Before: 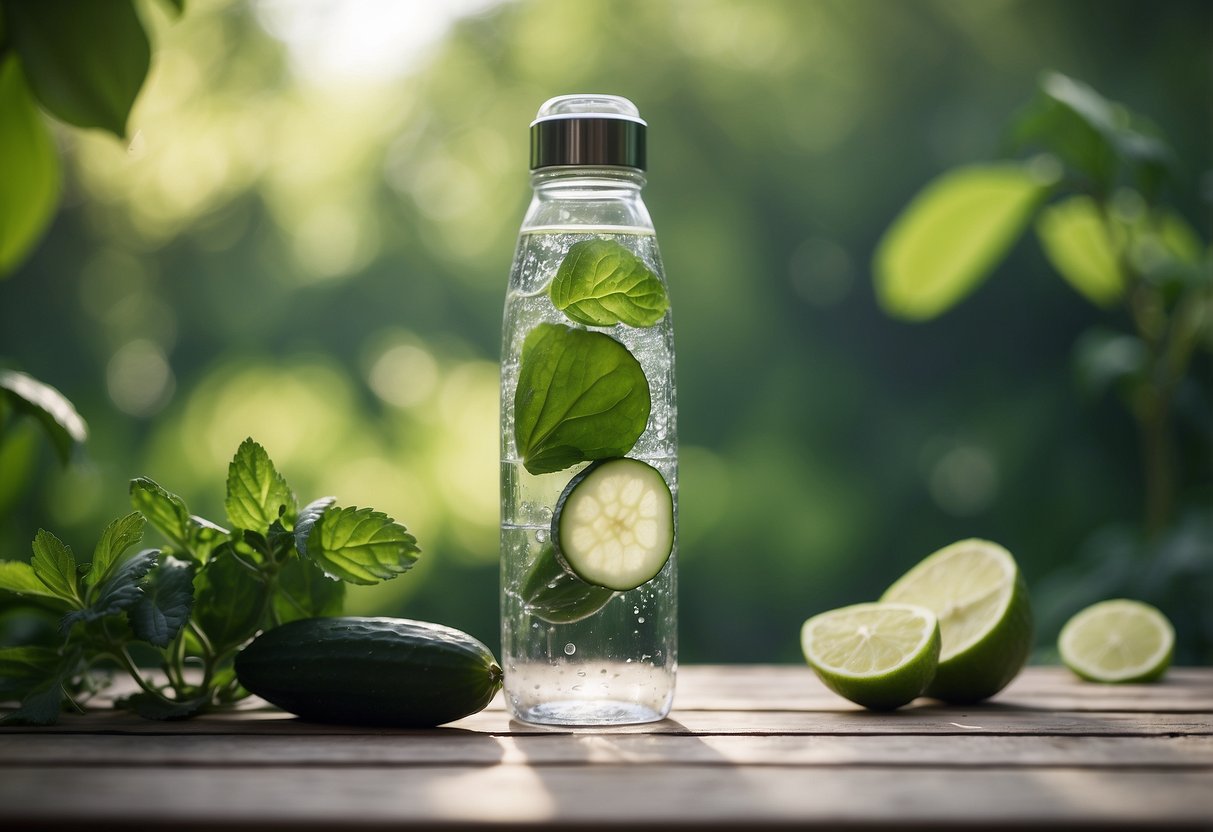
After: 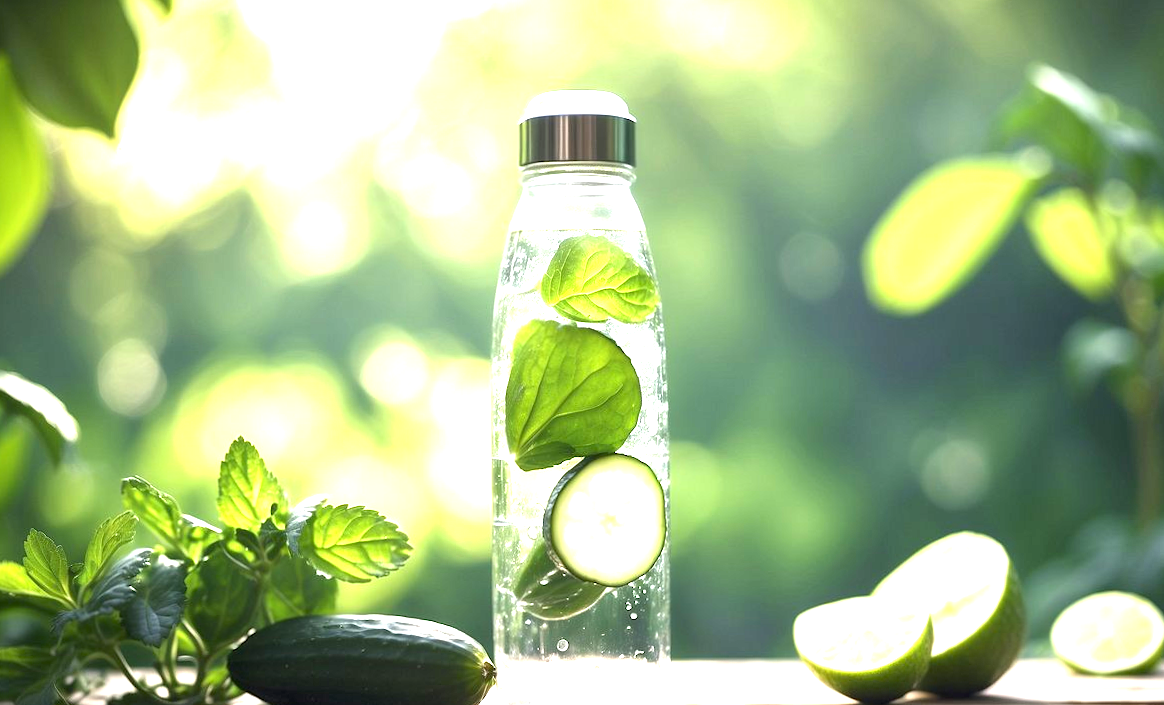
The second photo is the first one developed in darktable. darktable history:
exposure: exposure 1.995 EV, compensate highlight preservation false
crop and rotate: angle 0.422°, left 0.22%, right 2.721%, bottom 14.306%
